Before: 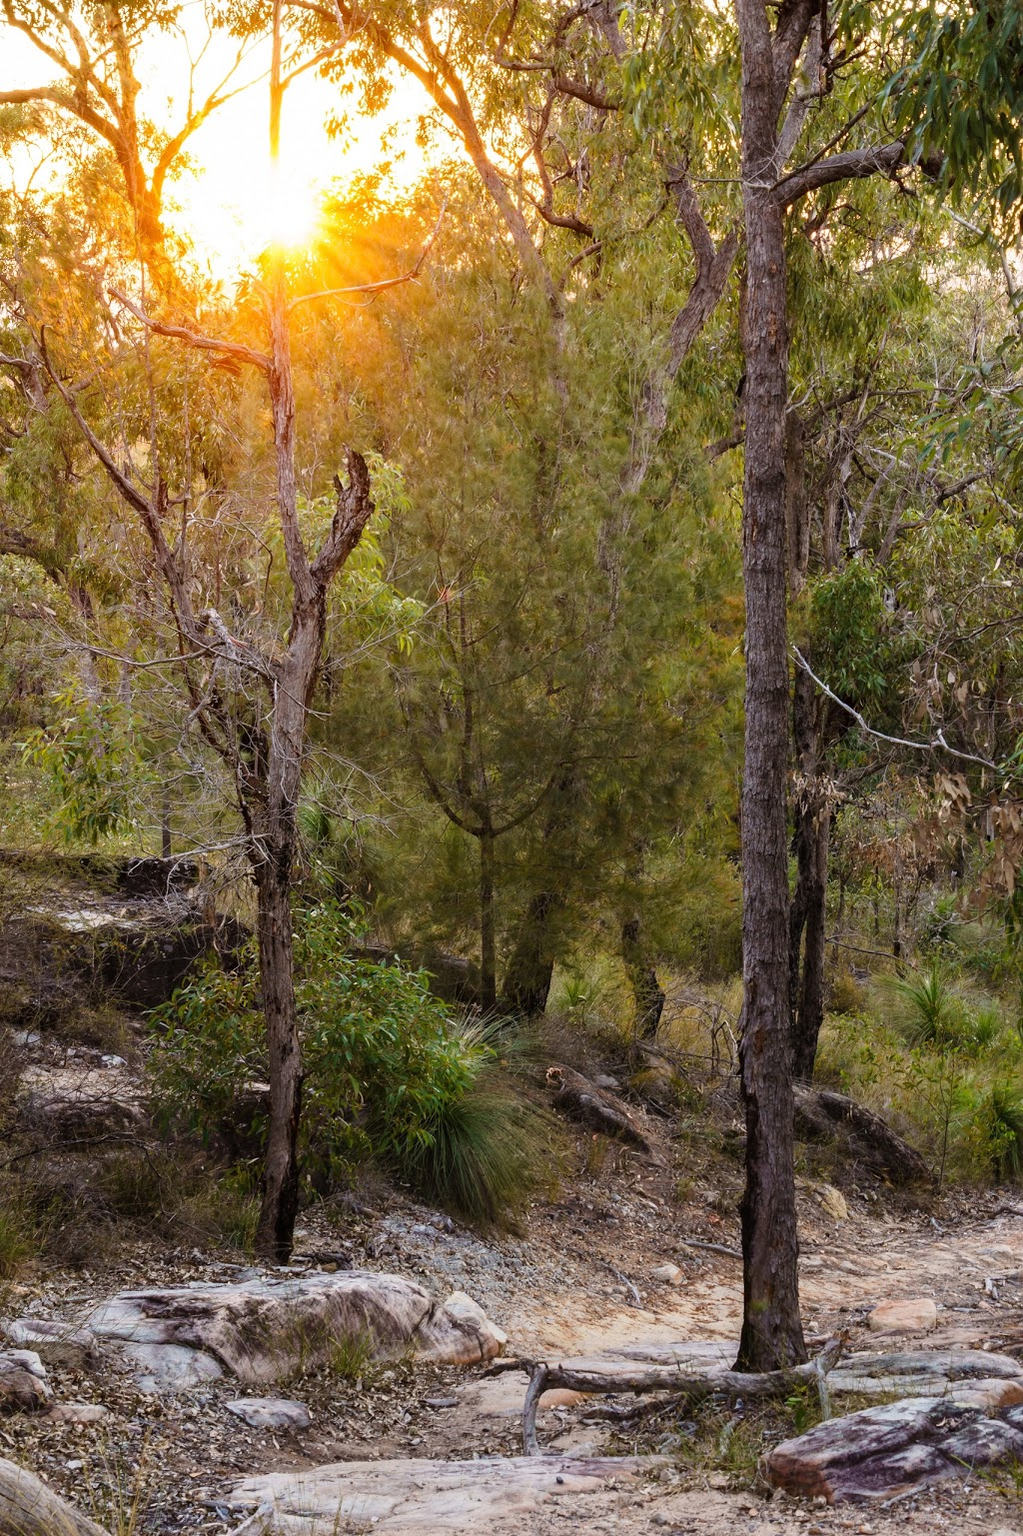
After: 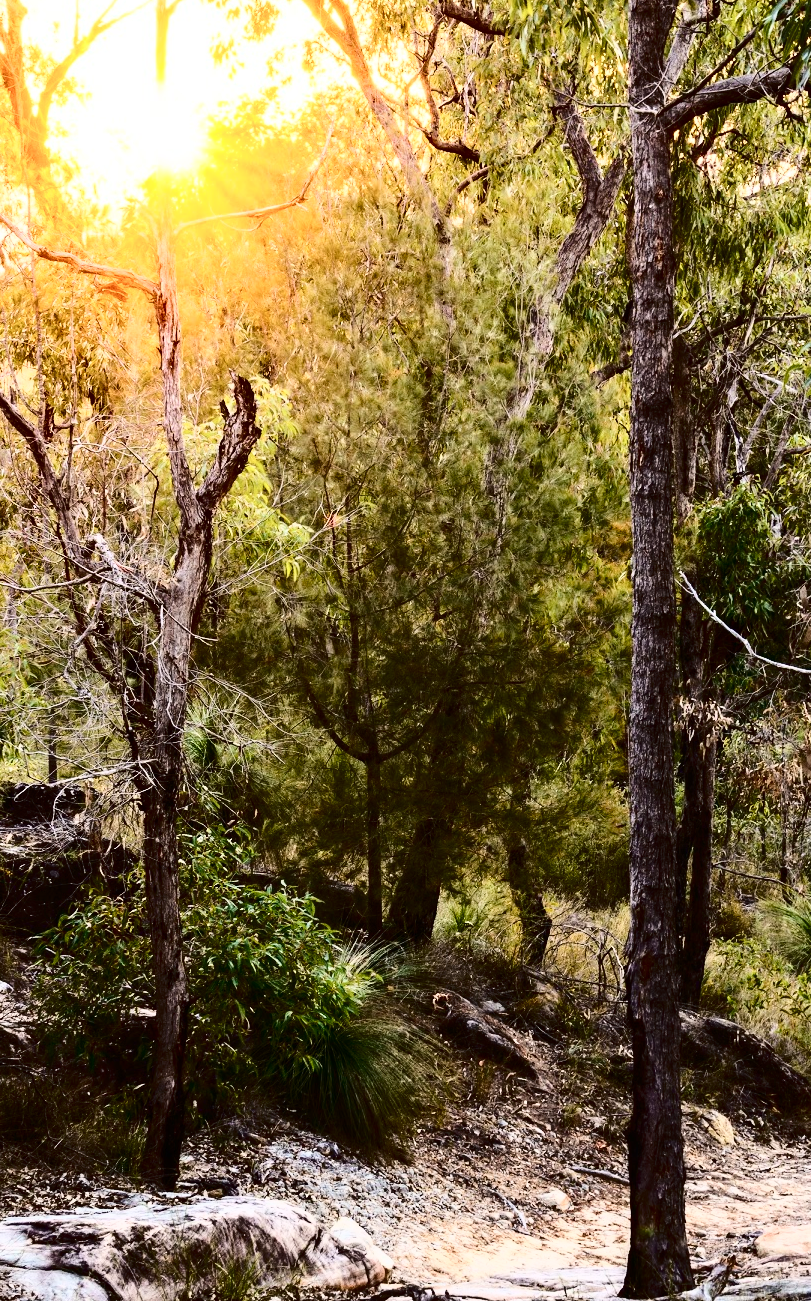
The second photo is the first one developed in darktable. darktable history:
crop: left 11.194%, top 4.942%, right 9.599%, bottom 10.411%
tone curve: curves: ch0 [(0, 0) (0.003, 0.004) (0.011, 0.006) (0.025, 0.008) (0.044, 0.012) (0.069, 0.017) (0.1, 0.021) (0.136, 0.029) (0.177, 0.043) (0.224, 0.062) (0.277, 0.108) (0.335, 0.166) (0.399, 0.301) (0.468, 0.467) (0.543, 0.64) (0.623, 0.803) (0.709, 0.908) (0.801, 0.969) (0.898, 0.988) (1, 1)], color space Lab, independent channels, preserve colors none
color balance rgb: perceptual saturation grading › global saturation 2.14%, perceptual saturation grading › highlights -2.549%, perceptual saturation grading › mid-tones 3.414%, perceptual saturation grading › shadows 7.896%, perceptual brilliance grading › mid-tones 10.905%, perceptual brilliance grading › shadows 14.249%
